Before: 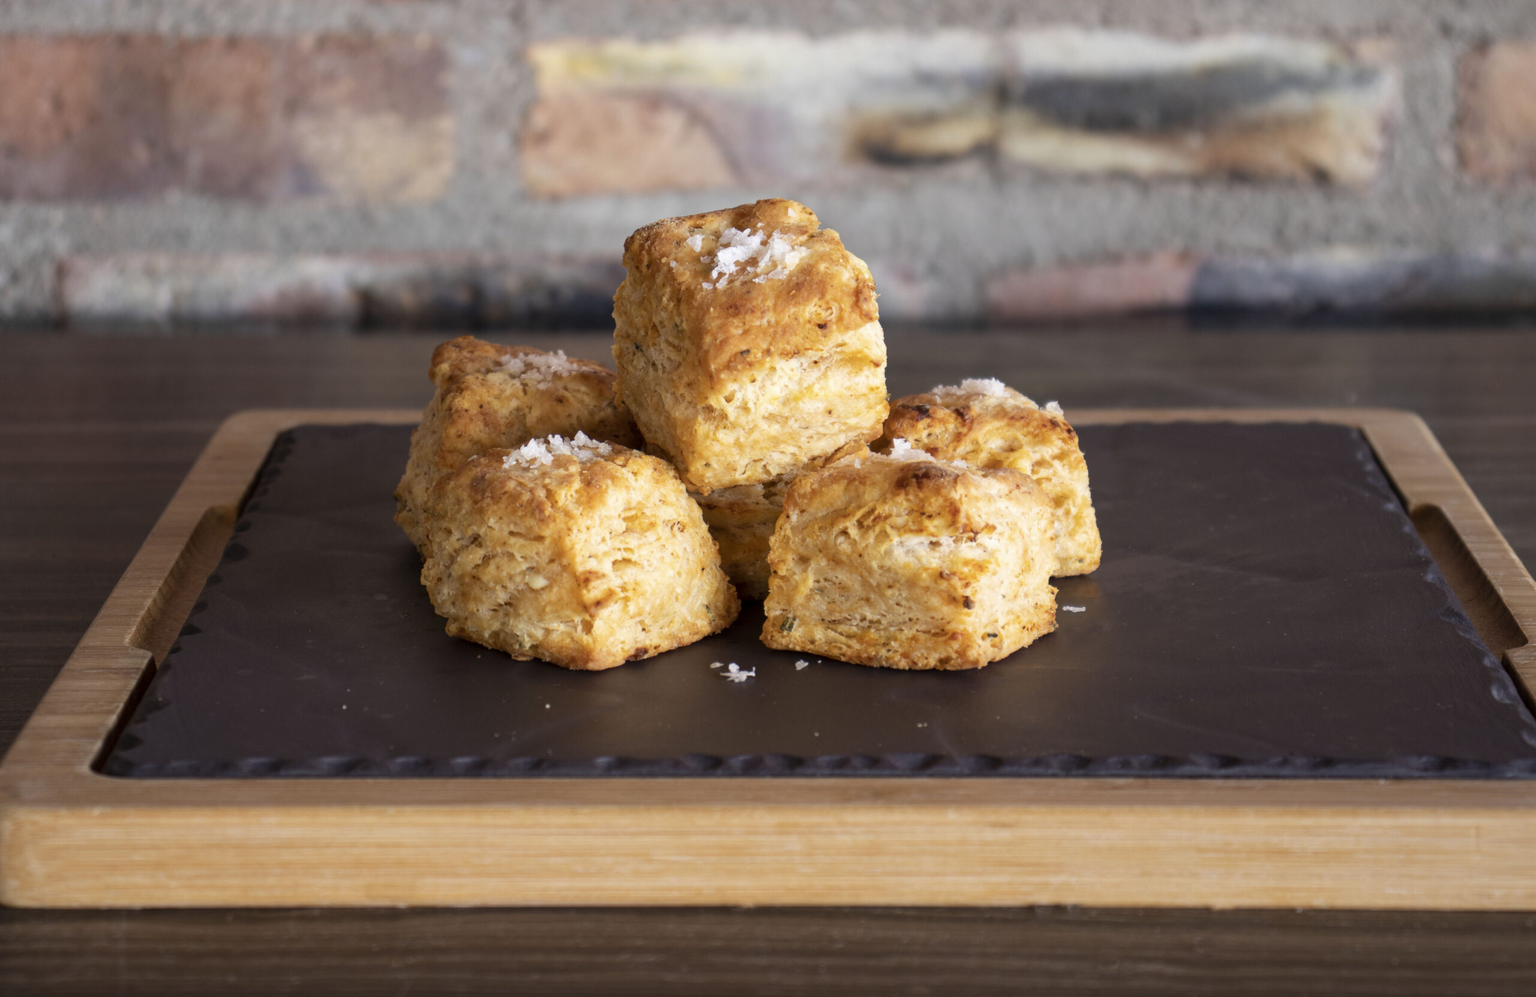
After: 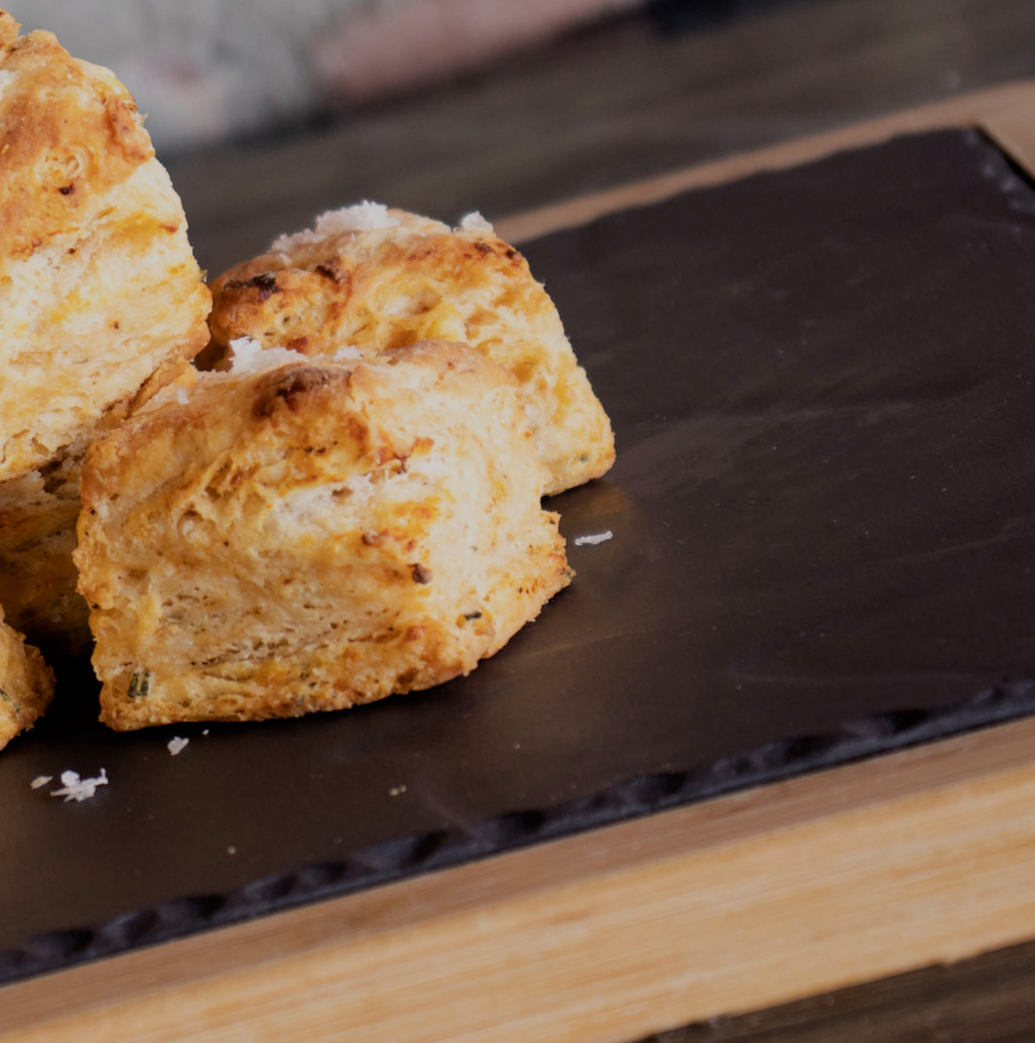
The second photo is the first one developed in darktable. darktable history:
rotate and perspective: rotation -14.8°, crop left 0.1, crop right 0.903, crop top 0.25, crop bottom 0.748
exposure: exposure -0.242 EV, compensate highlight preservation false
crop: left 47.628%, top 6.643%, right 7.874%
filmic rgb: black relative exposure -7.65 EV, white relative exposure 4.56 EV, hardness 3.61
contrast brightness saturation: contrast 0.07
